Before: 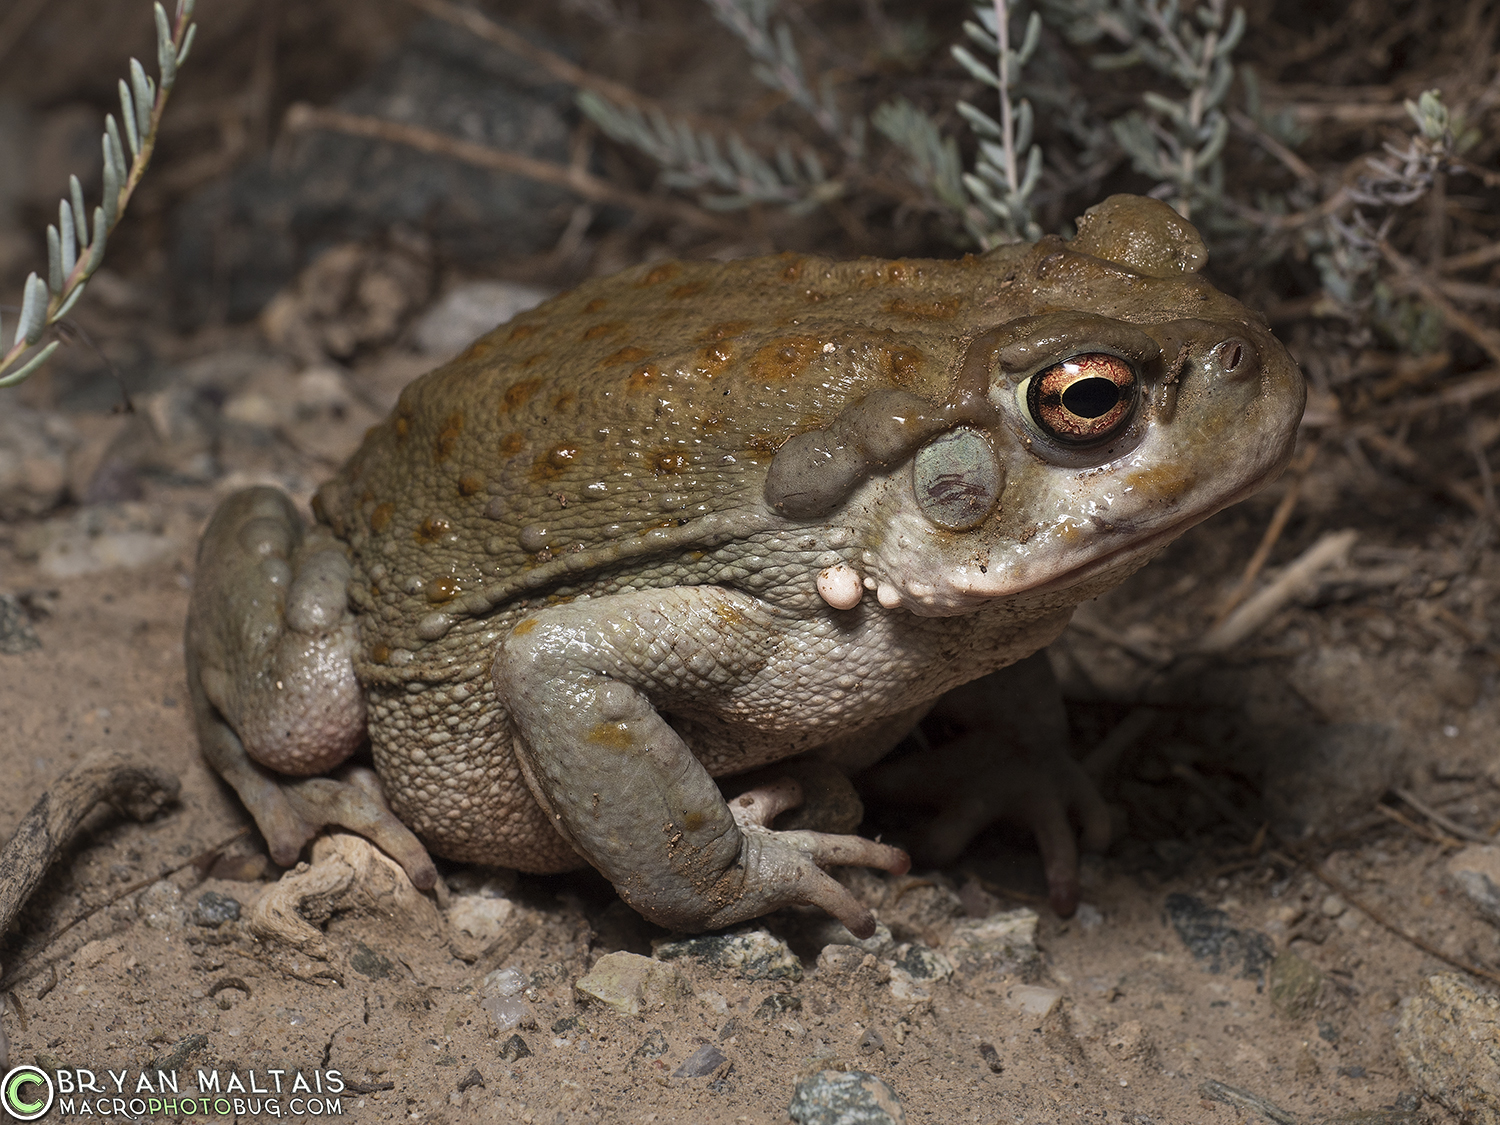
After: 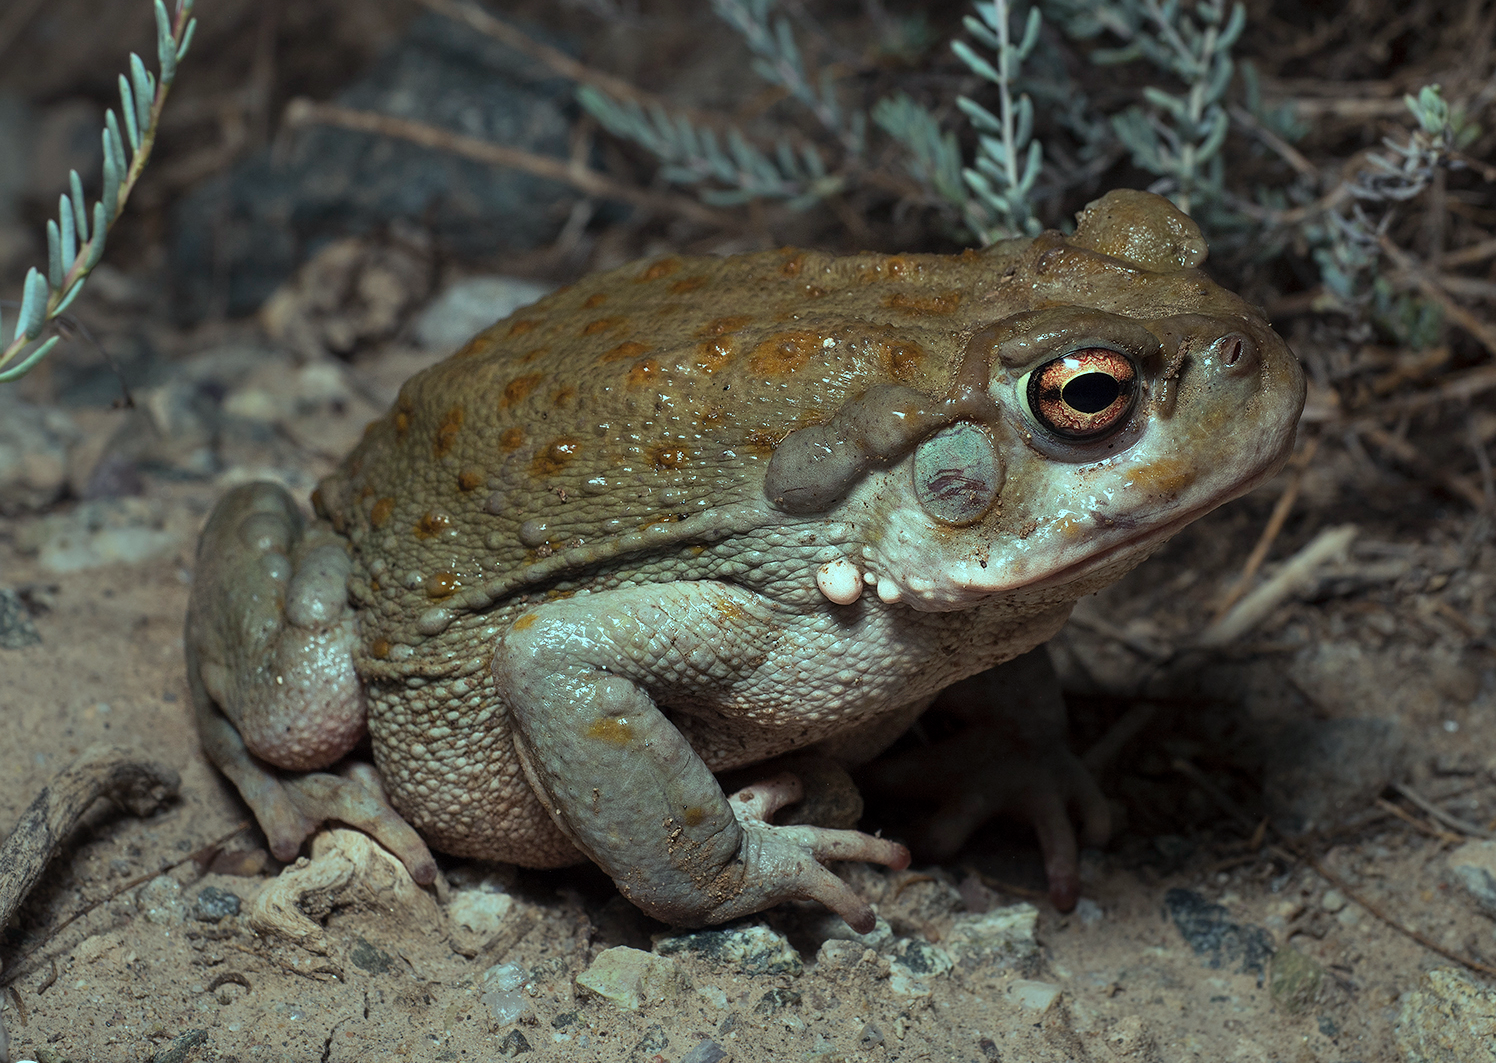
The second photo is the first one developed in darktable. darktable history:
color balance rgb: shadows lift › chroma 7.23%, shadows lift › hue 246.48°, highlights gain › chroma 5.38%, highlights gain › hue 196.93°, white fulcrum 1 EV
crop: top 0.448%, right 0.264%, bottom 5.045%
